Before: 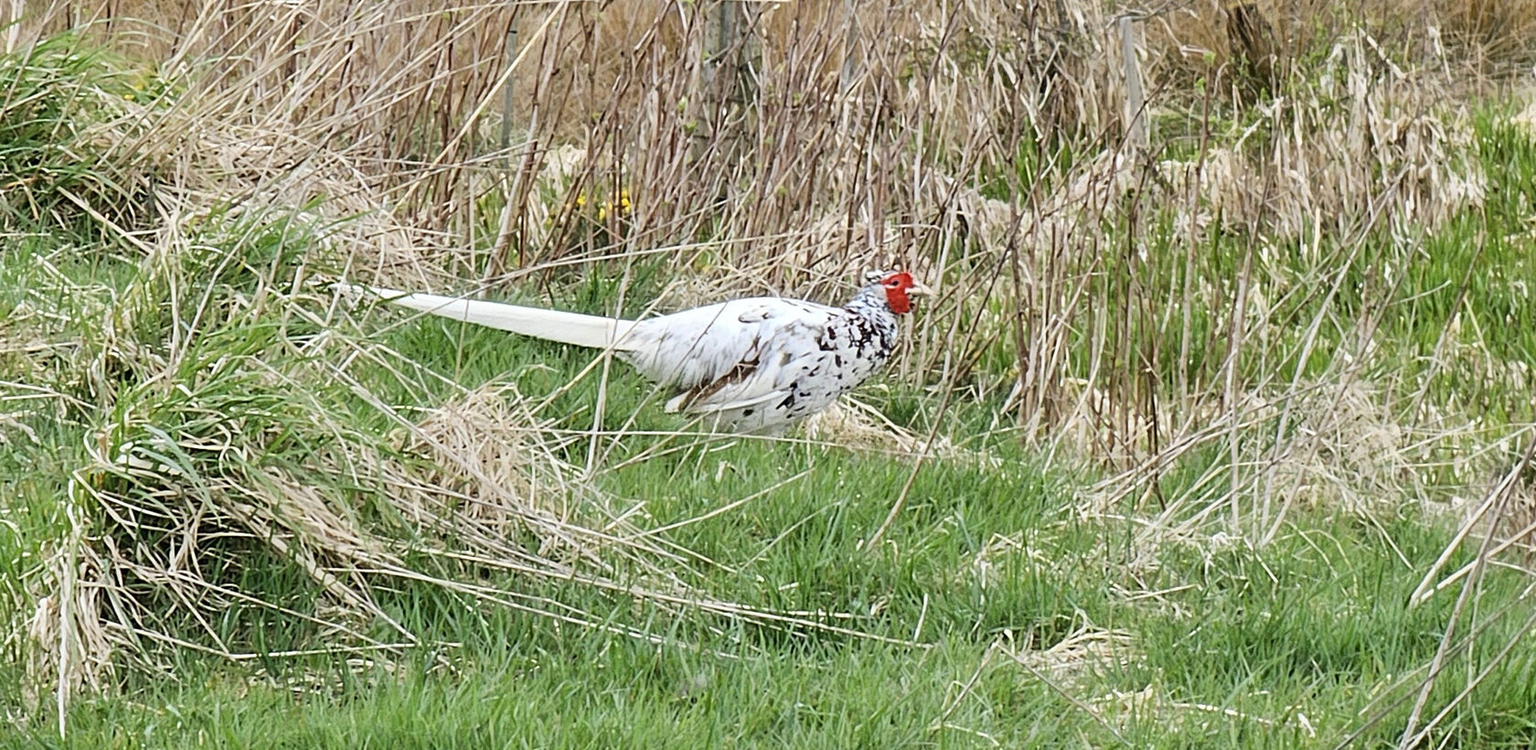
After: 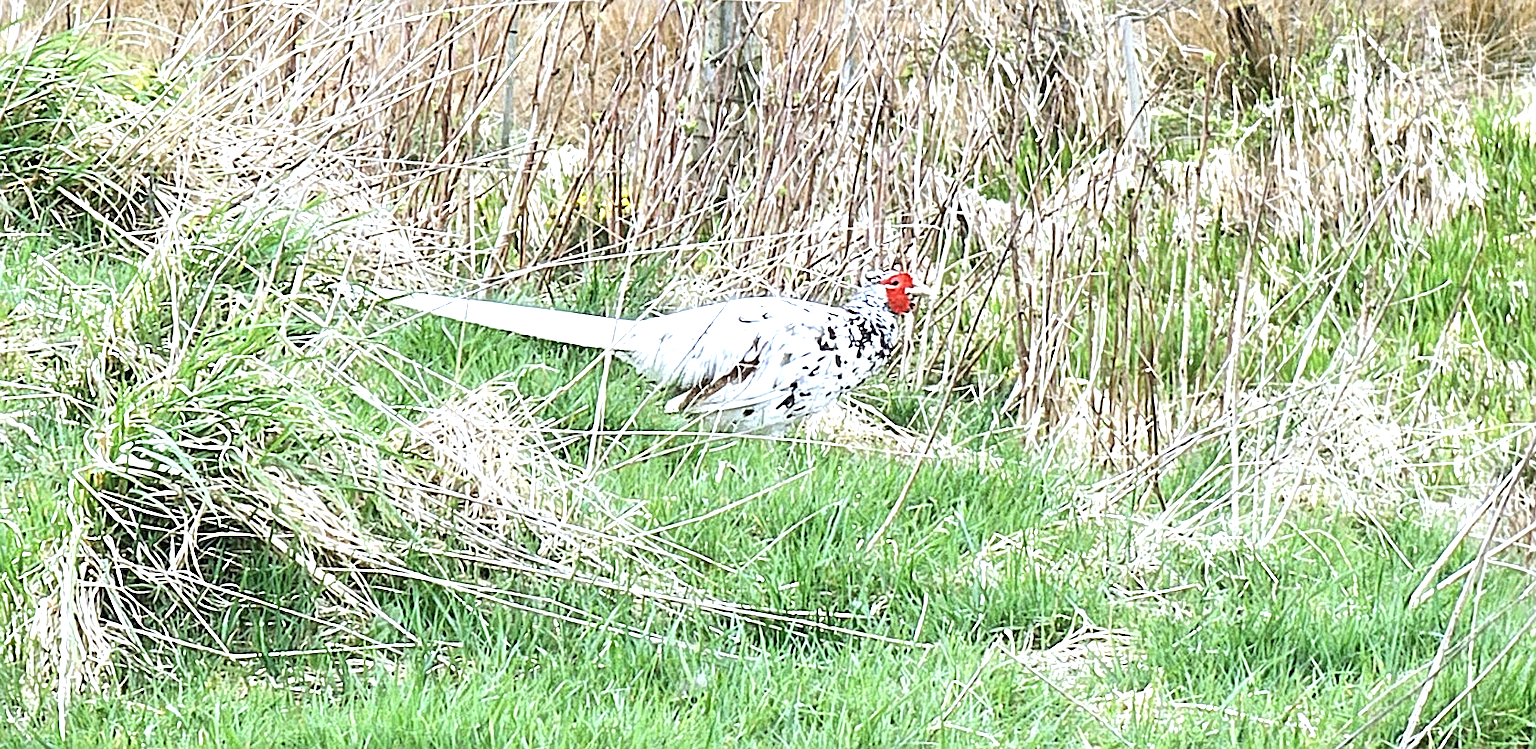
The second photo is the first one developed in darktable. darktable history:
color calibration: x 0.367, y 0.376, temperature 4372.25 K
white balance: emerald 1
sharpen: on, module defaults
exposure: black level correction 0, exposure 1.1 EV, compensate exposure bias true, compensate highlight preservation false
